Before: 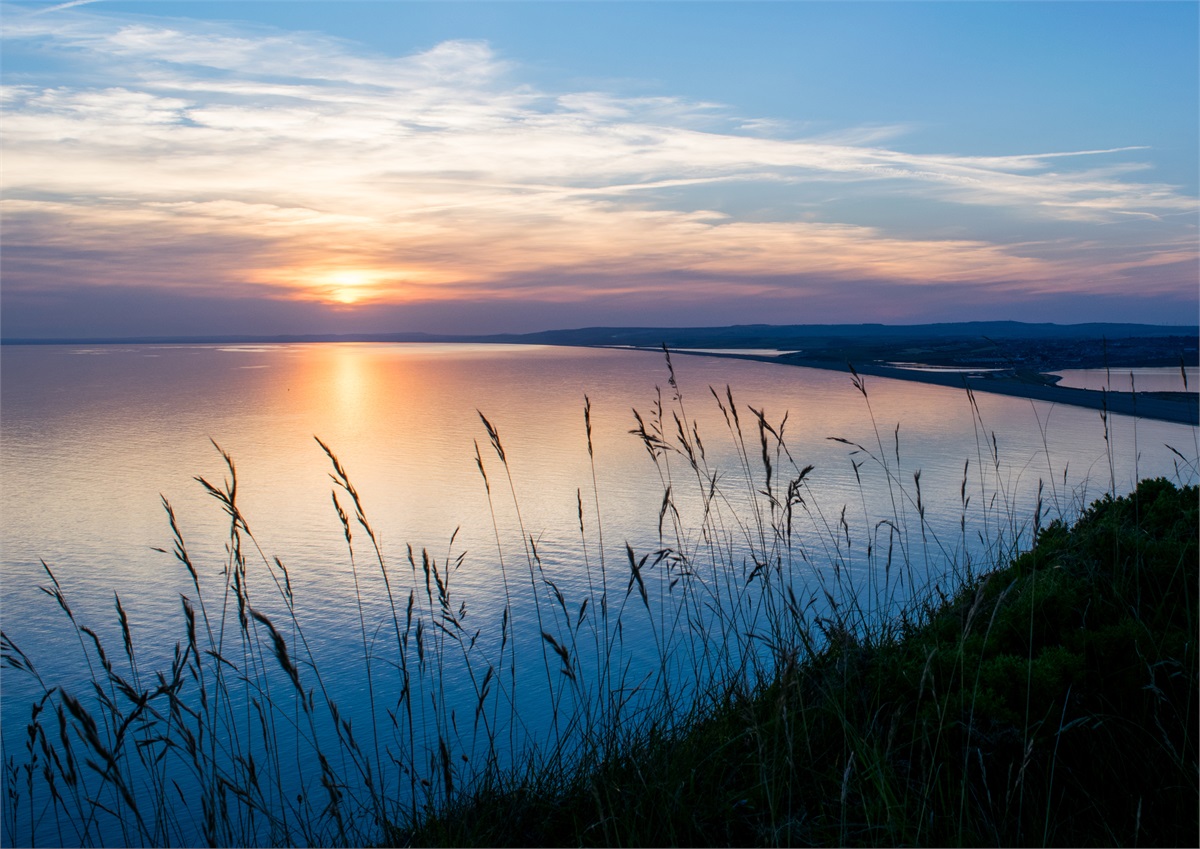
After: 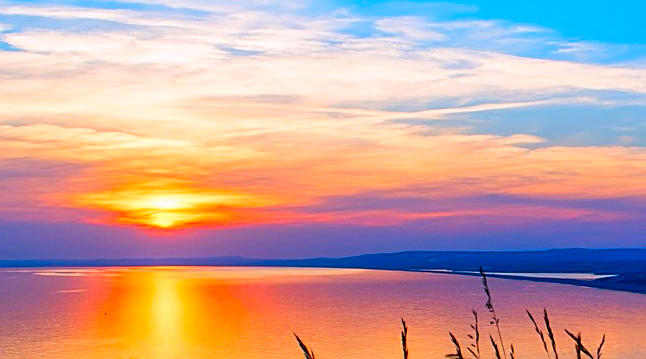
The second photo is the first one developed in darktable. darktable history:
crop: left 15.306%, top 9.065%, right 30.789%, bottom 48.638%
sharpen: on, module defaults
color correction: highlights a* 1.59, highlights b* -1.7, saturation 2.48
exposure: black level correction 0.004, exposure 0.014 EV, compensate highlight preservation false
